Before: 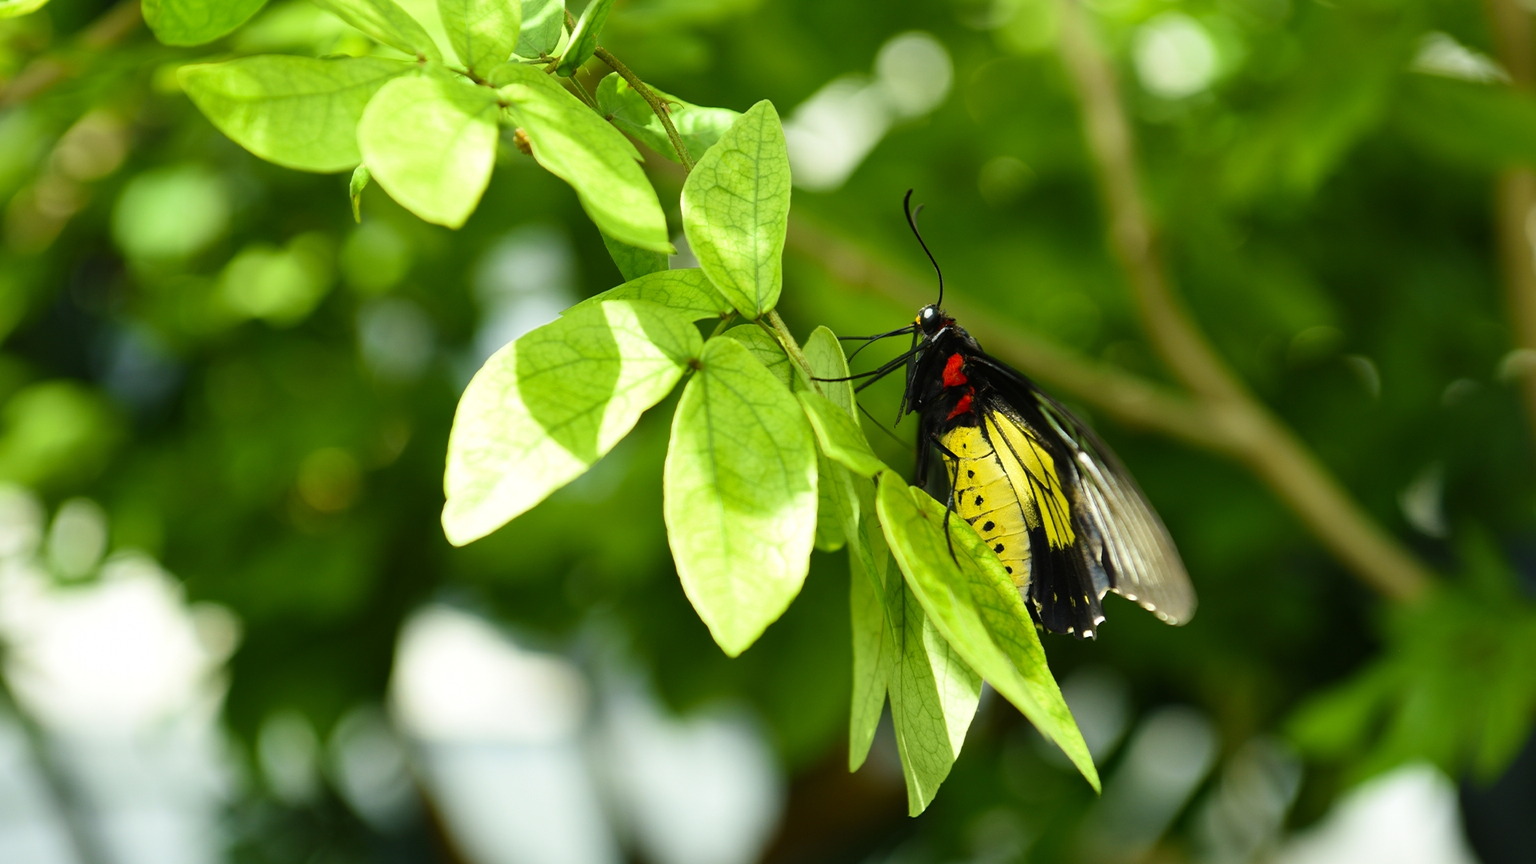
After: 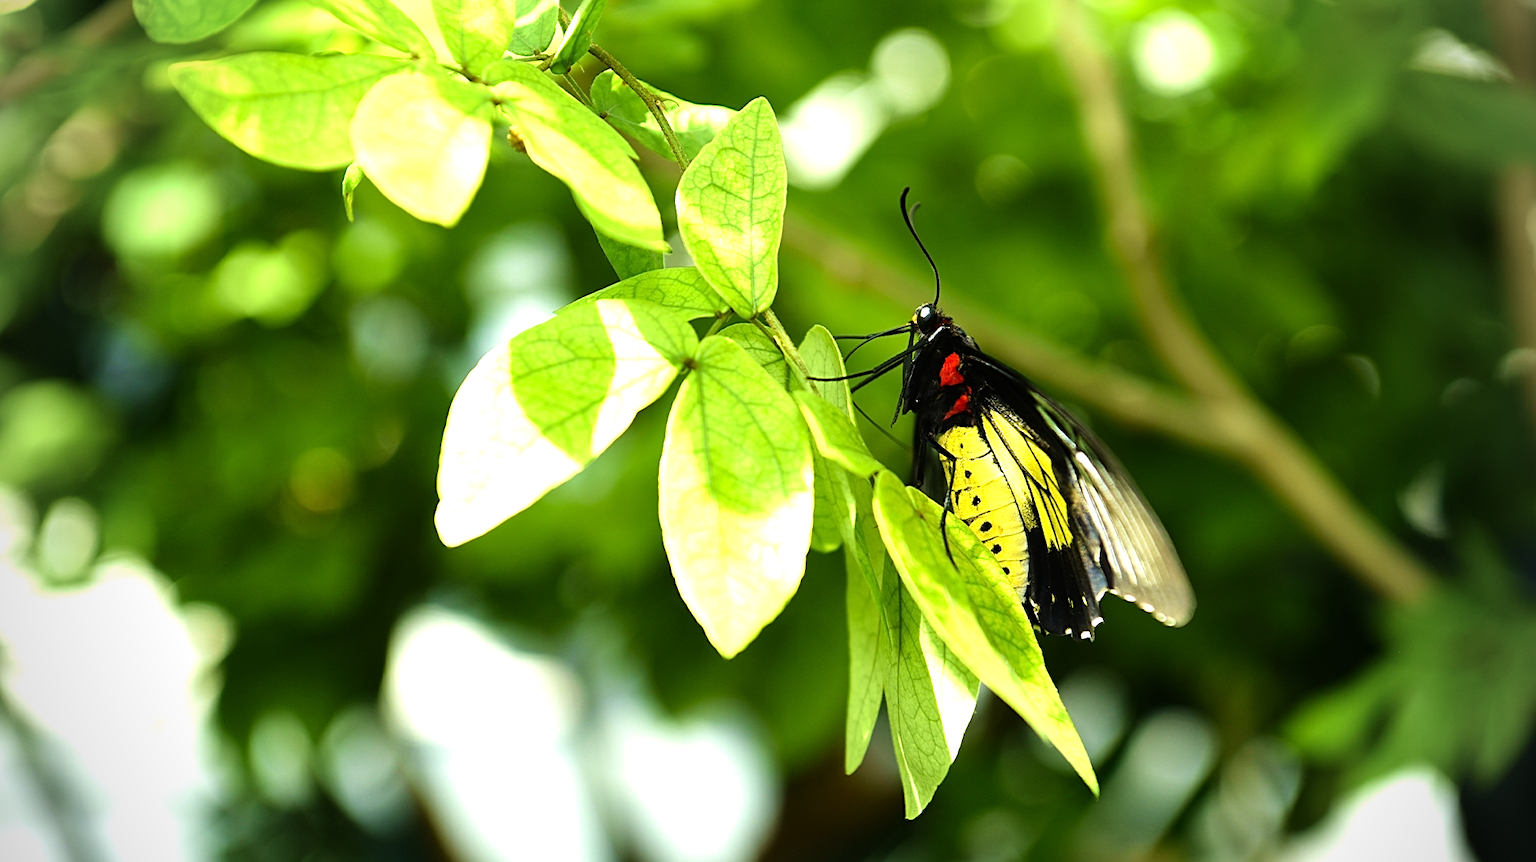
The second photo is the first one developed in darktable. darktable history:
velvia: on, module defaults
vignetting: on, module defaults
sharpen: on, module defaults
tone equalizer: -8 EV -0.776 EV, -7 EV -0.724 EV, -6 EV -0.586 EV, -5 EV -0.375 EV, -3 EV 0.389 EV, -2 EV 0.6 EV, -1 EV 0.682 EV, +0 EV 0.741 EV
crop and rotate: left 0.639%, top 0.398%, bottom 0.371%
